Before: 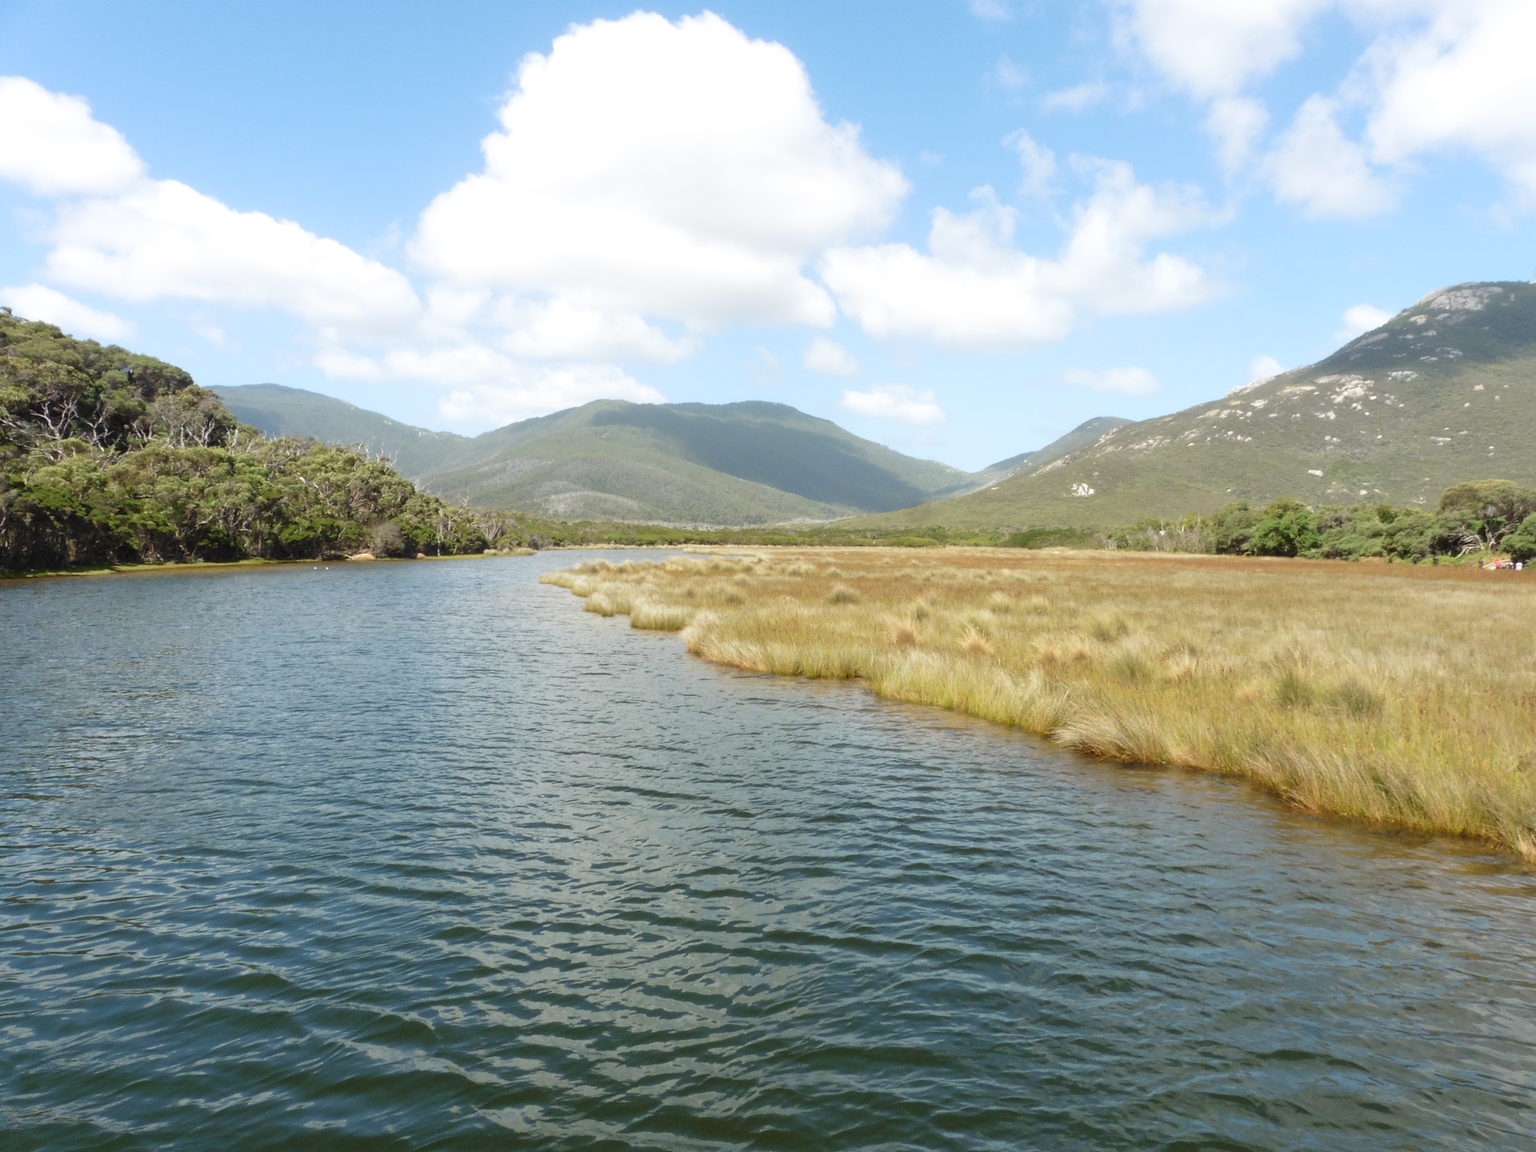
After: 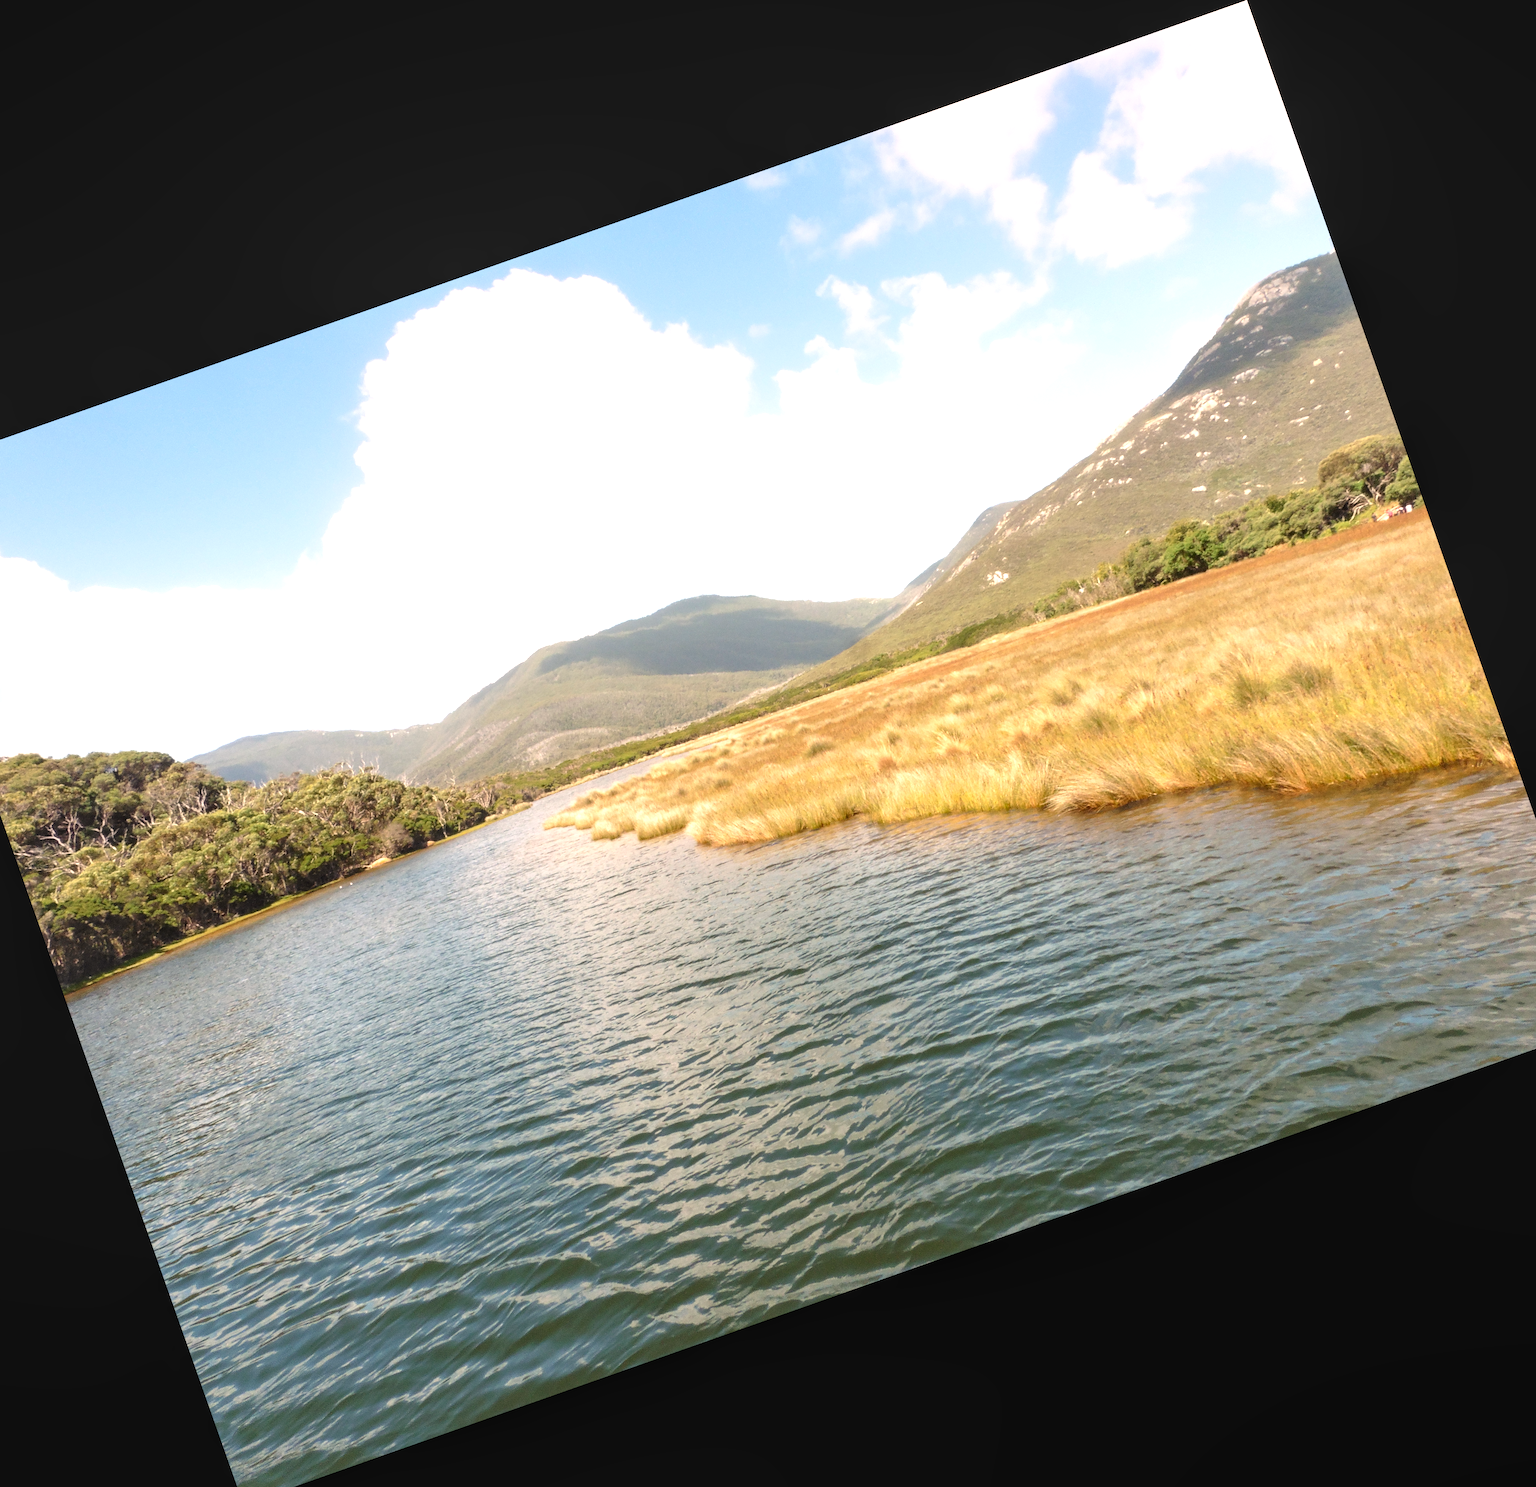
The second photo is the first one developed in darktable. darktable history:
crop and rotate: angle 19.43°, left 6.812%, right 4.125%, bottom 1.087%
local contrast: detail 110%
exposure: exposure 0.781 EV, compensate highlight preservation false
white balance: red 1.127, blue 0.943
